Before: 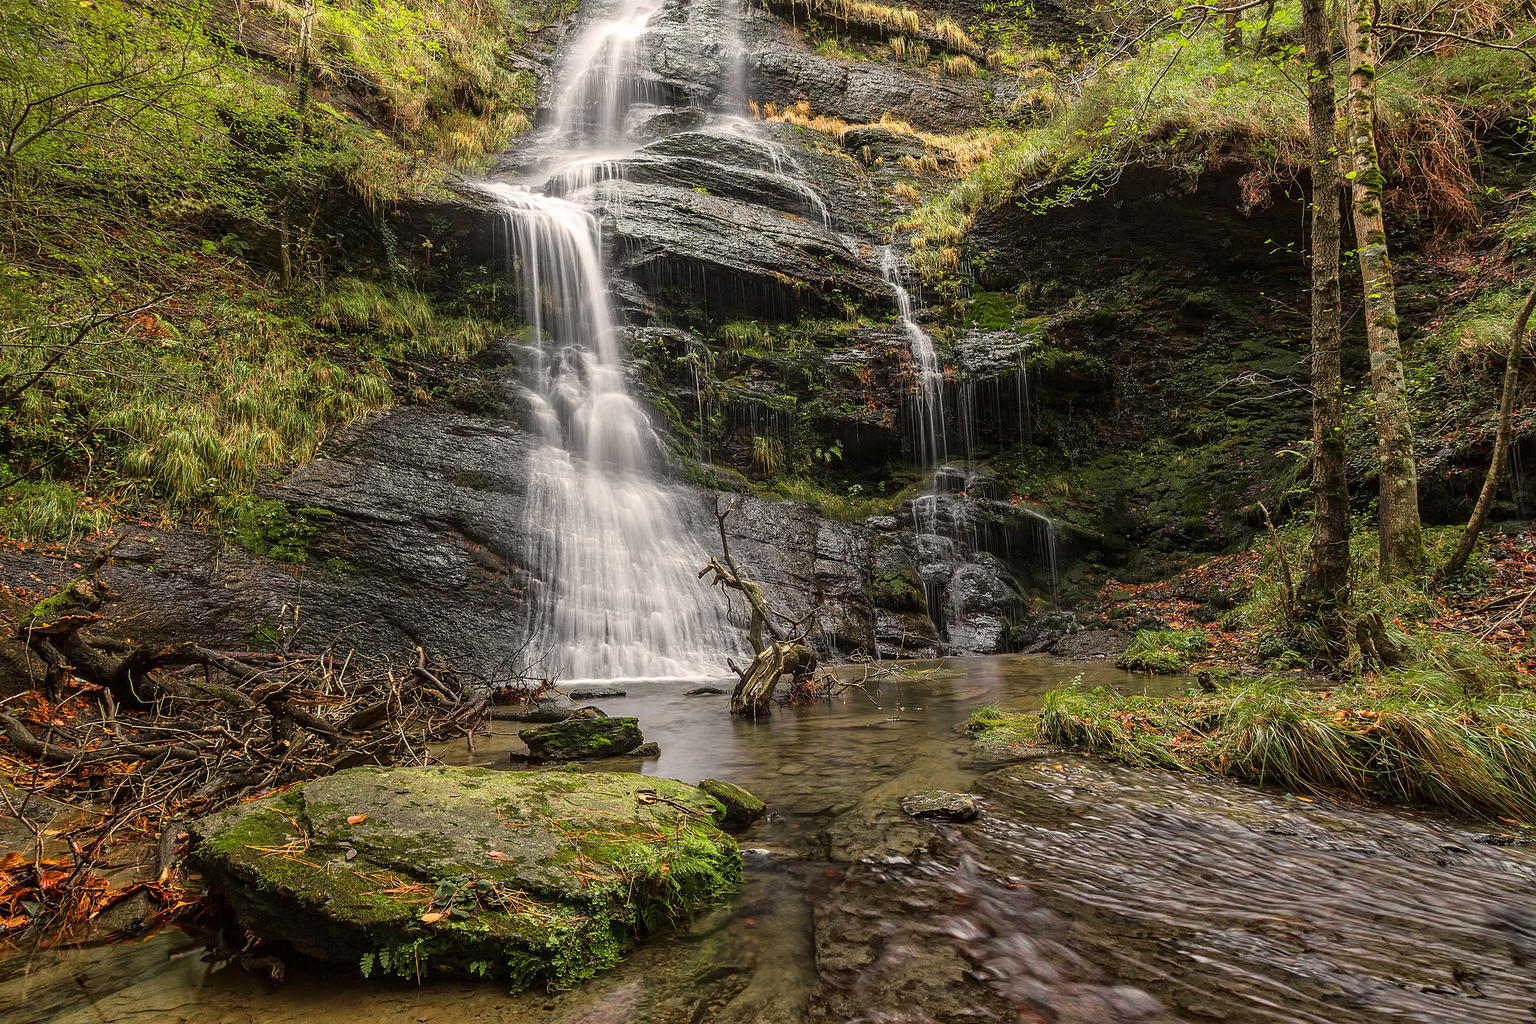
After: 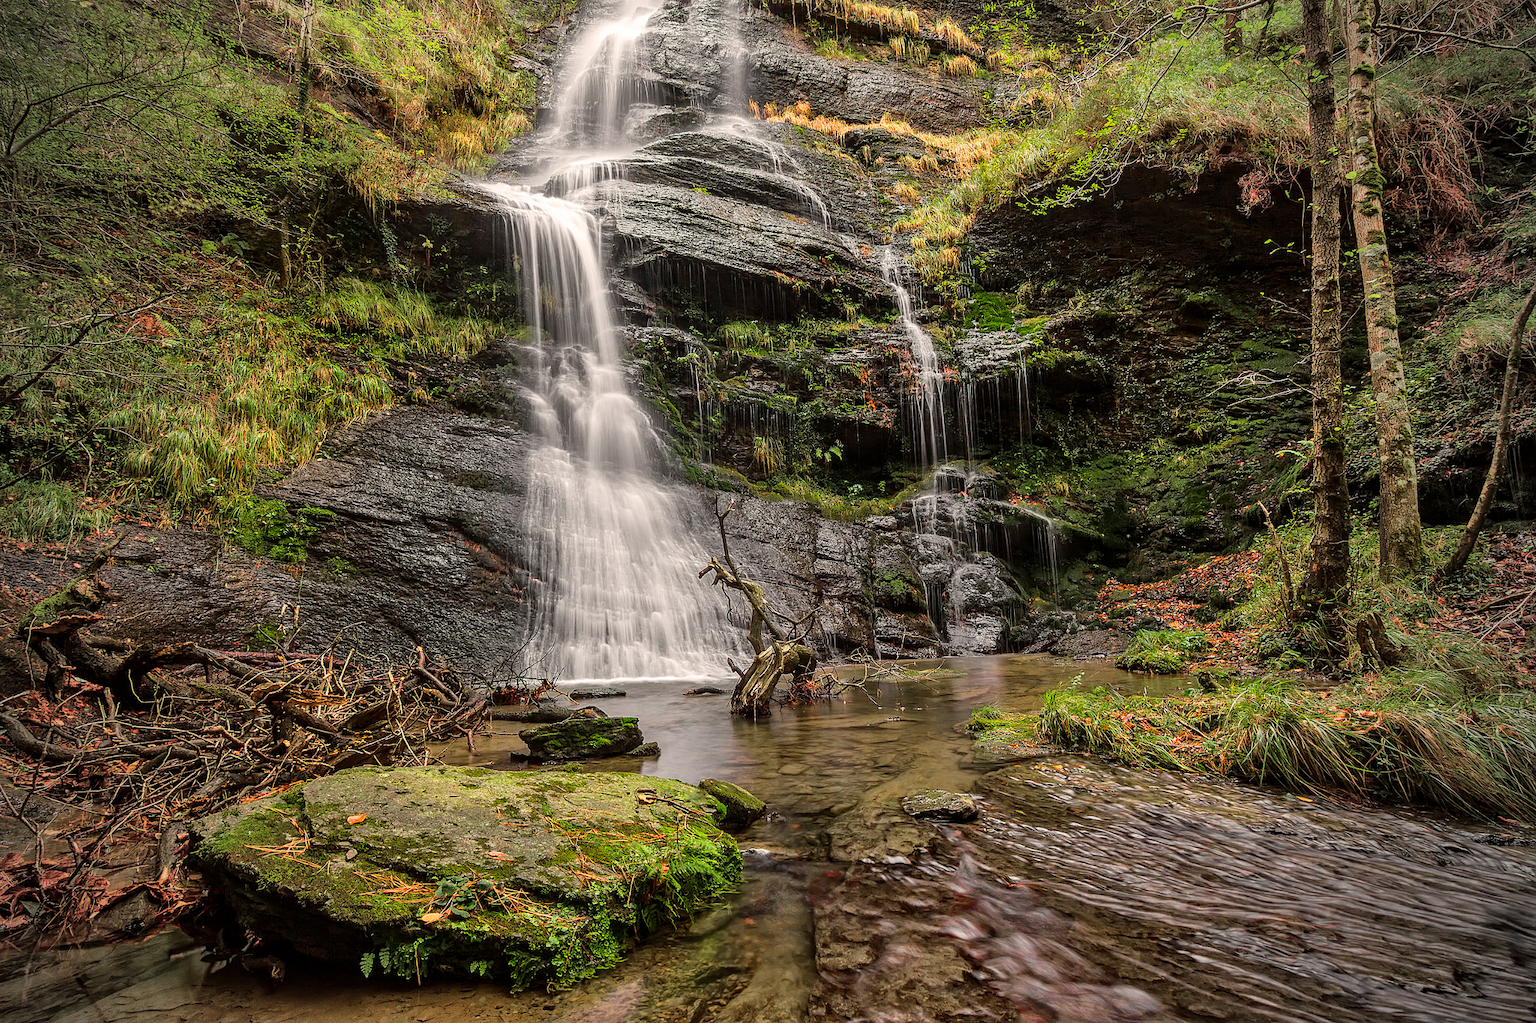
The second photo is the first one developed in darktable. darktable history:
shadows and highlights: soften with gaussian
vignetting: fall-off start 67.31%, brightness -0.575, width/height ratio 1.01
